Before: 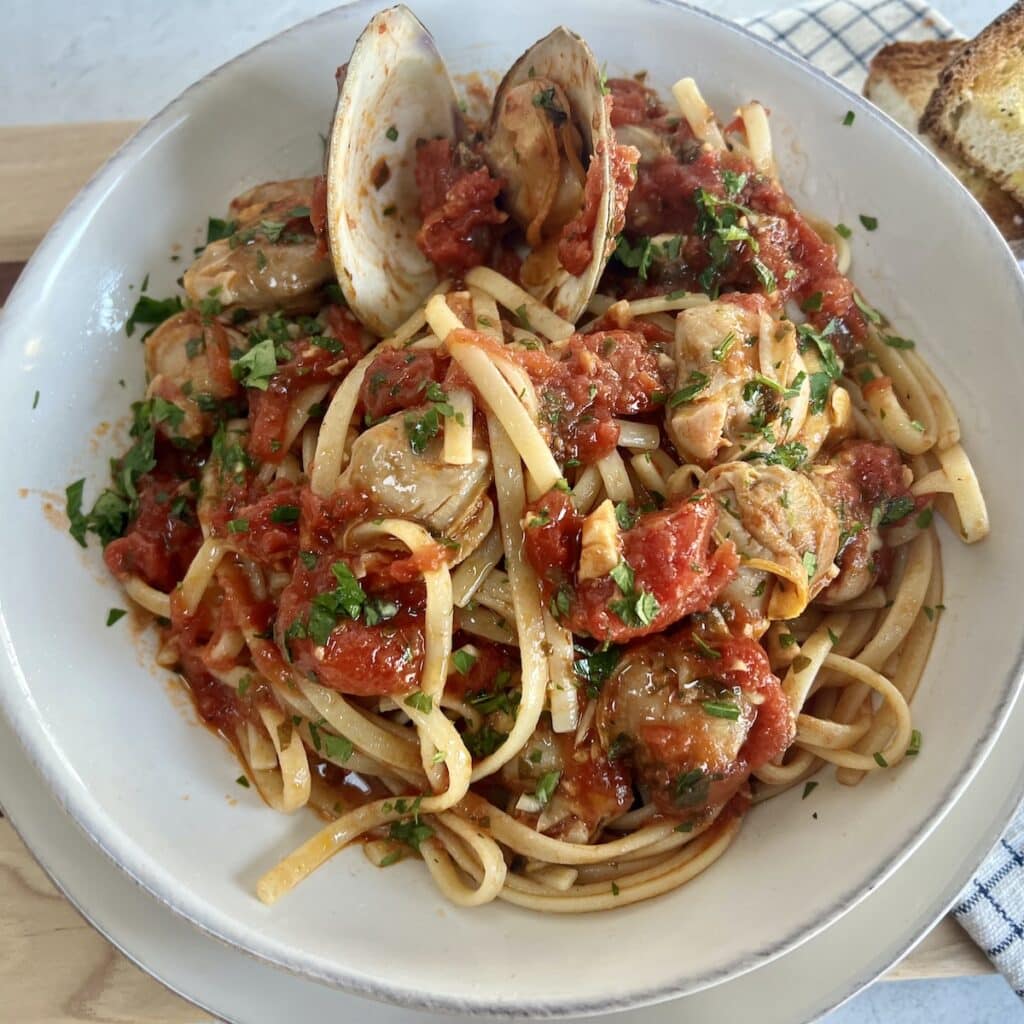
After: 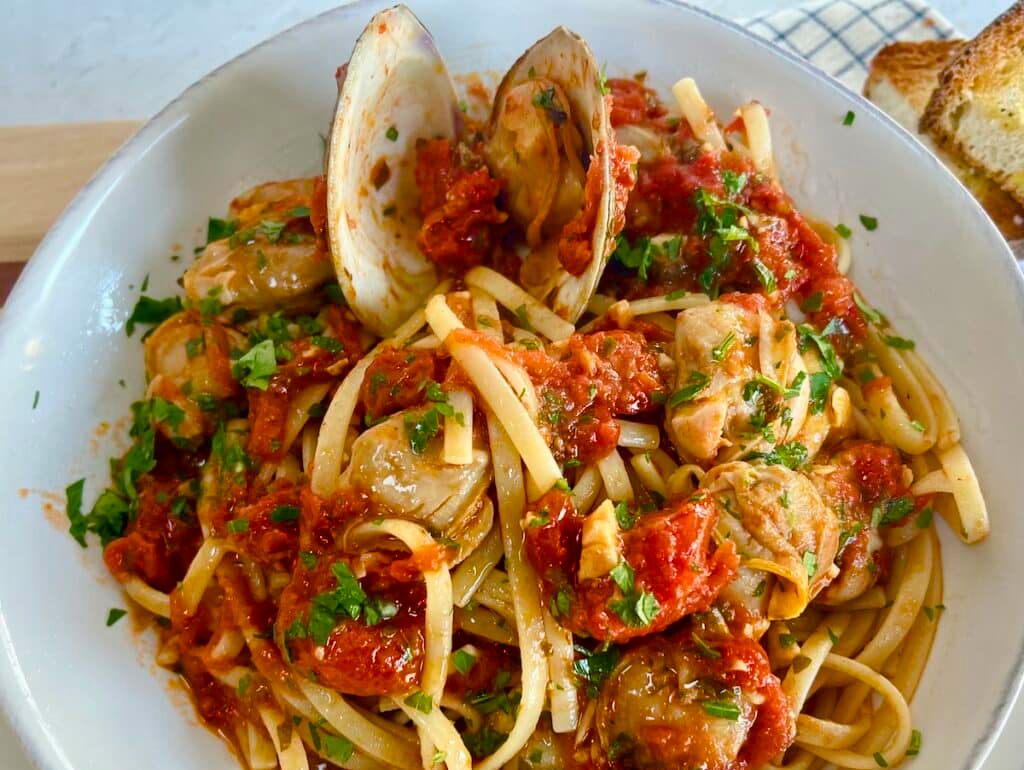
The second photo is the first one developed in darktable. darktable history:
exposure: black level correction 0, exposure 0.2 EV, compensate highlight preservation false
color balance rgb: shadows lift › chroma 0.949%, shadows lift › hue 114.19°, linear chroma grading › global chroma 15.641%, perceptual saturation grading › global saturation 45.55%, perceptual saturation grading › highlights -50.306%, perceptual saturation grading › shadows 30.421%, contrast -9.461%
crop: bottom 24.725%
